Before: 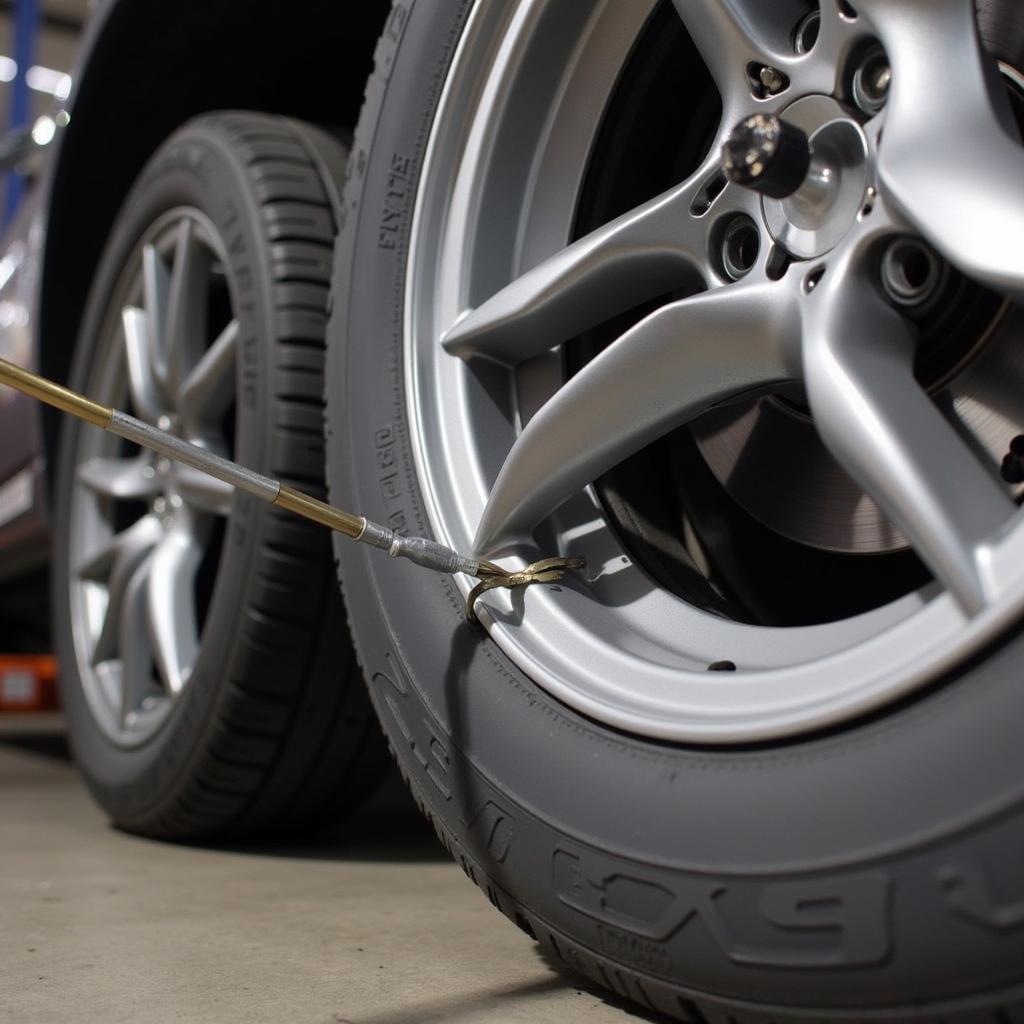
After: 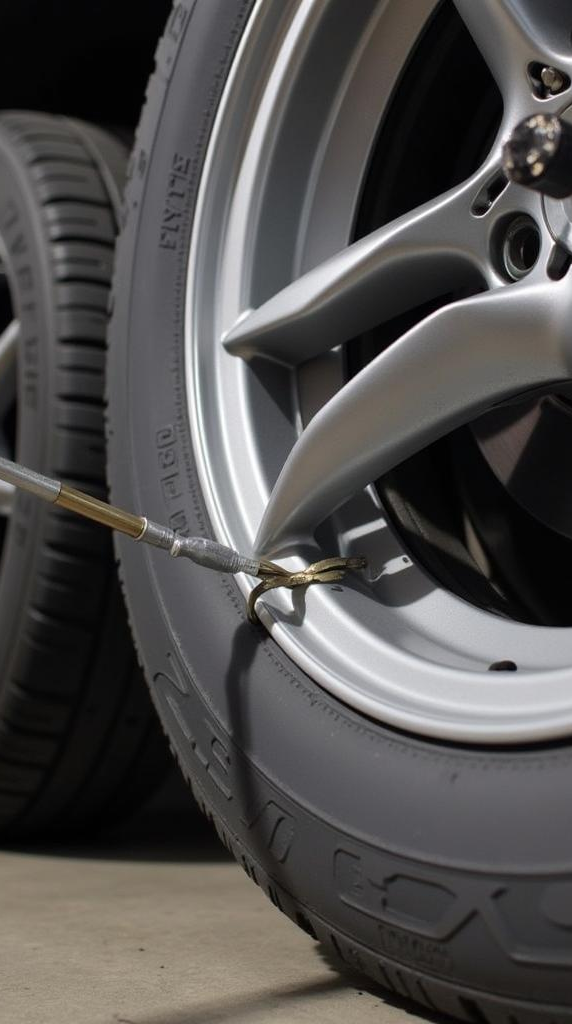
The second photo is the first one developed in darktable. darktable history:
crop: left 21.464%, right 22.596%
